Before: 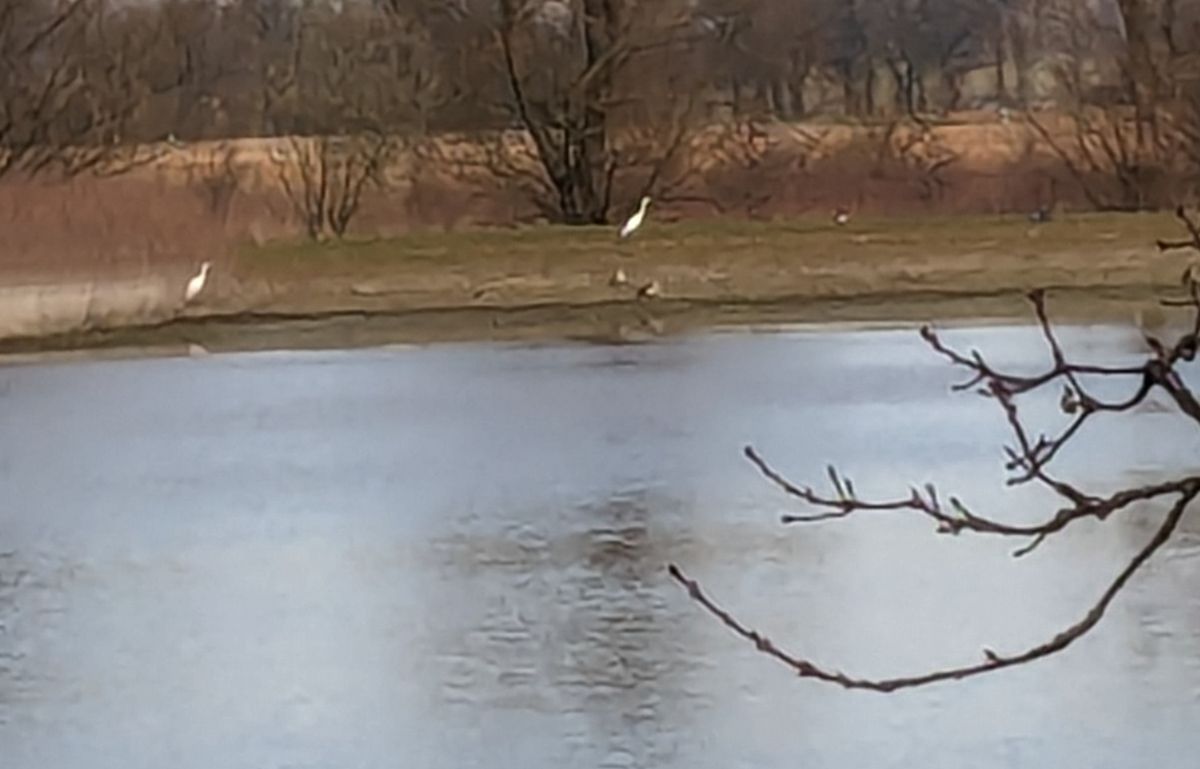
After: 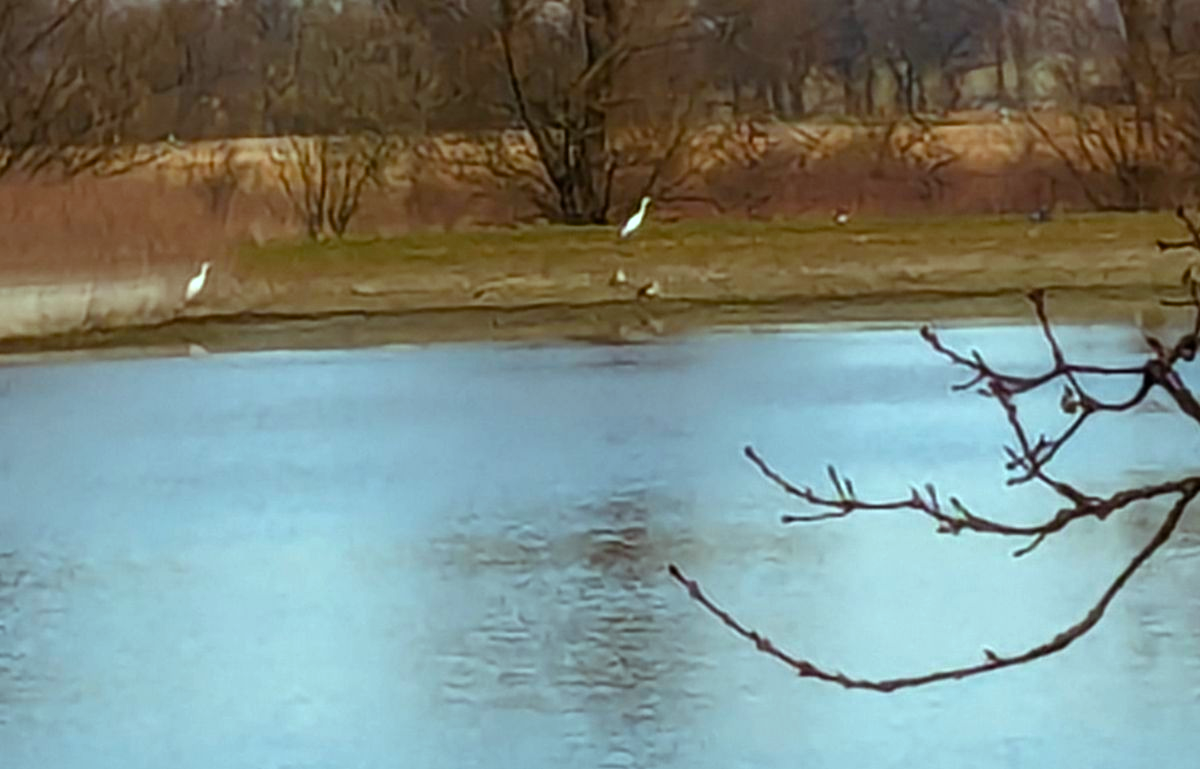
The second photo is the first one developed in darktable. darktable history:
color balance rgb: highlights gain › chroma 4.062%, highlights gain › hue 198.92°, perceptual saturation grading › global saturation 20%, perceptual saturation grading › highlights -25.409%, perceptual saturation grading › shadows 25.466%, global vibrance 30.478%, contrast 9.66%
